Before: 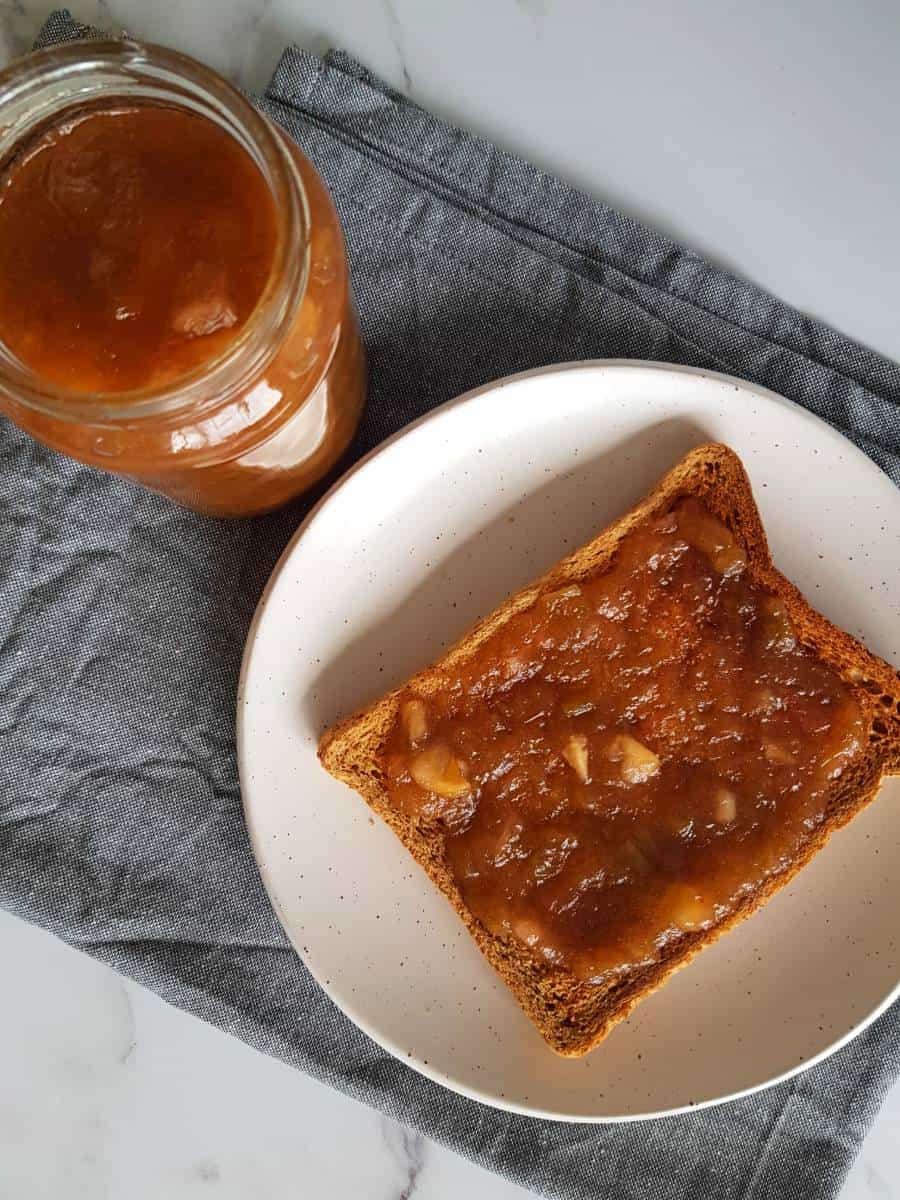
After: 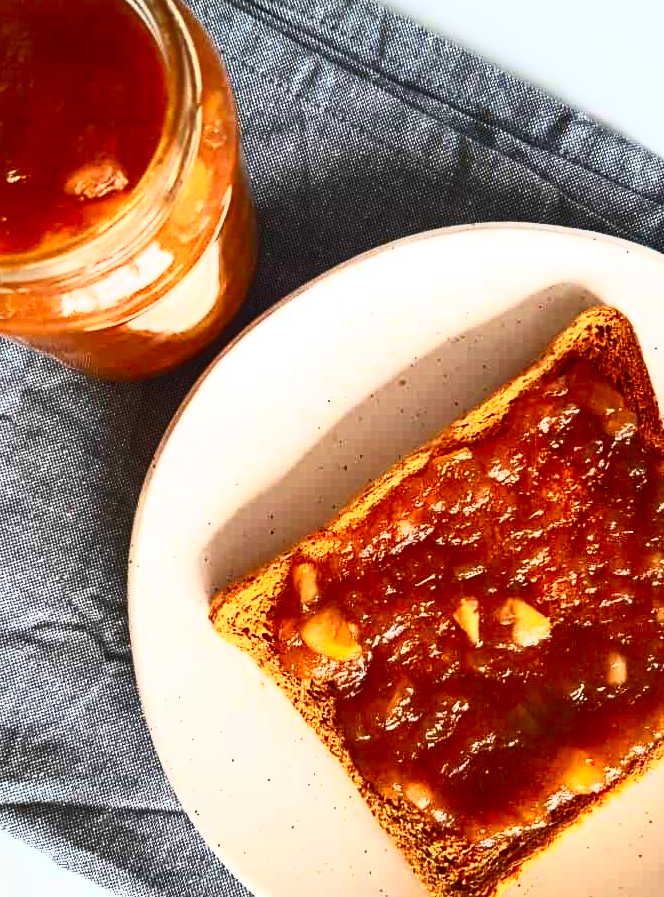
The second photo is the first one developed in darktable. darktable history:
contrast brightness saturation: contrast 0.813, brightness 0.607, saturation 0.585
crop and rotate: left 12.151%, top 11.433%, right 14.027%, bottom 13.772%
